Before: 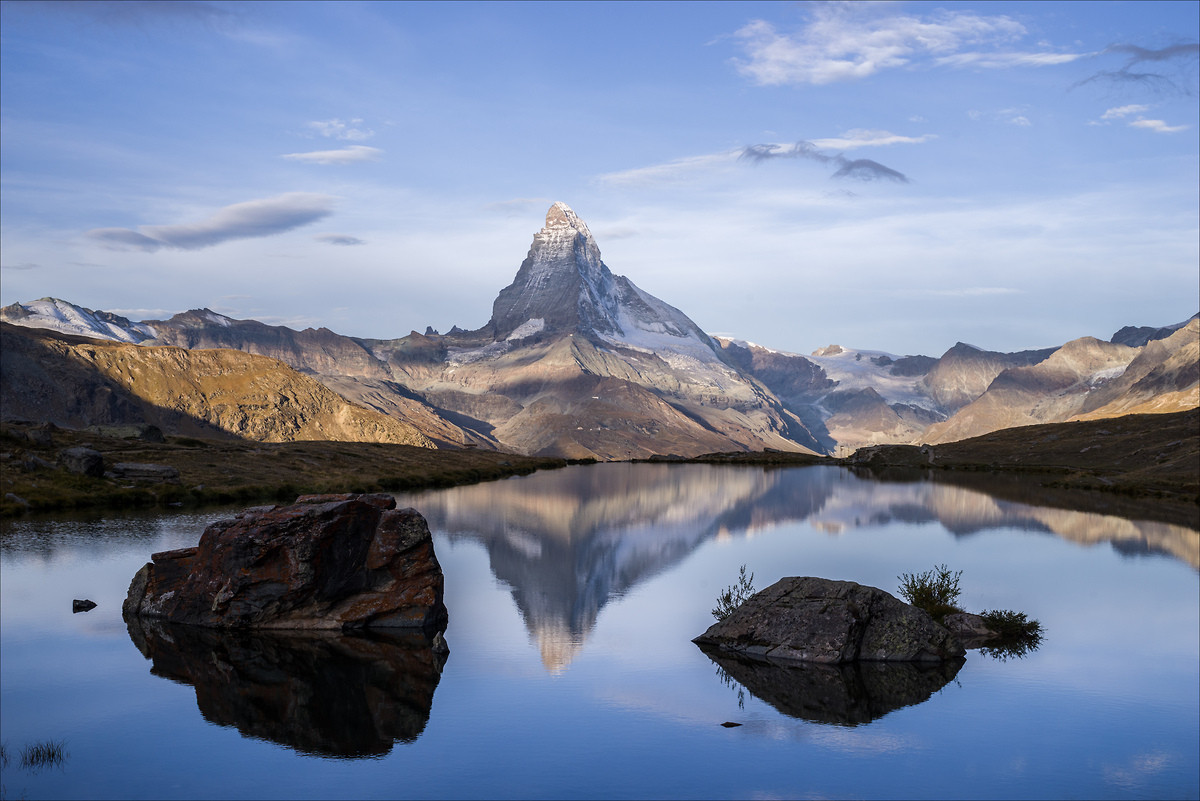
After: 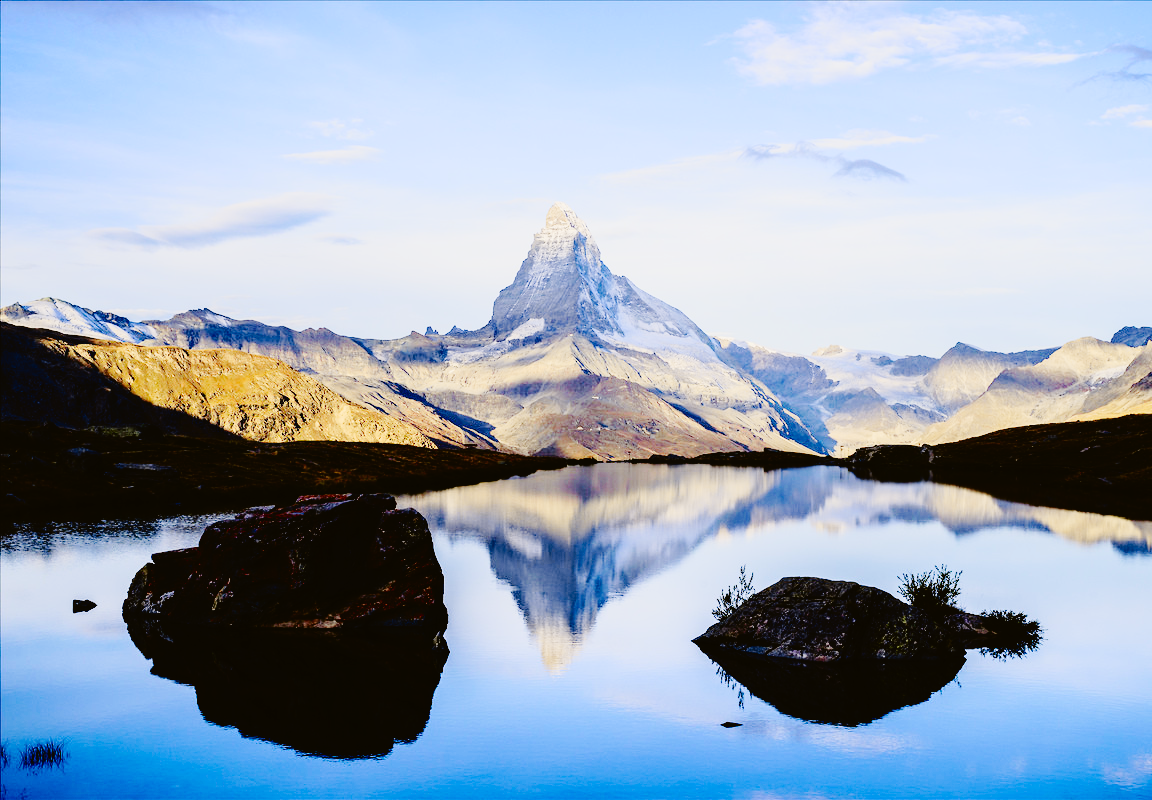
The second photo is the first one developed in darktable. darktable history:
crop: right 3.98%, bottom 0.03%
tone equalizer: edges refinement/feathering 500, mask exposure compensation -1.57 EV, preserve details no
base curve: curves: ch0 [(0, 0) (0.036, 0.01) (0.123, 0.254) (0.258, 0.504) (0.507, 0.748) (1, 1)], preserve colors none
tone curve: curves: ch0 [(0, 0.021) (0.049, 0.044) (0.152, 0.14) (0.328, 0.377) (0.473, 0.543) (0.641, 0.705) (0.85, 0.894) (1, 0.969)]; ch1 [(0, 0) (0.302, 0.331) (0.433, 0.432) (0.472, 0.47) (0.502, 0.503) (0.527, 0.516) (0.564, 0.573) (0.614, 0.626) (0.677, 0.701) (0.859, 0.885) (1, 1)]; ch2 [(0, 0) (0.33, 0.301) (0.447, 0.44) (0.487, 0.496) (0.502, 0.516) (0.535, 0.563) (0.565, 0.597) (0.608, 0.641) (1, 1)], color space Lab, independent channels, preserve colors none
